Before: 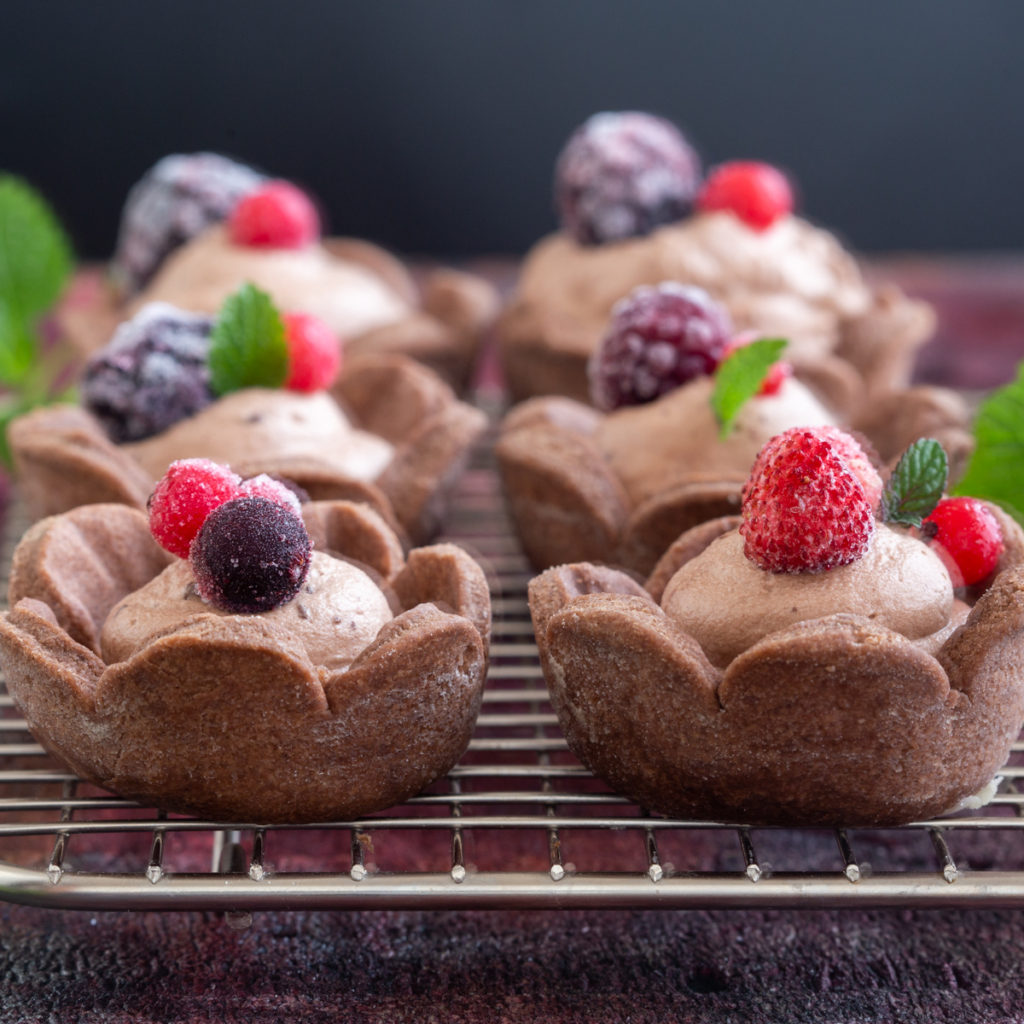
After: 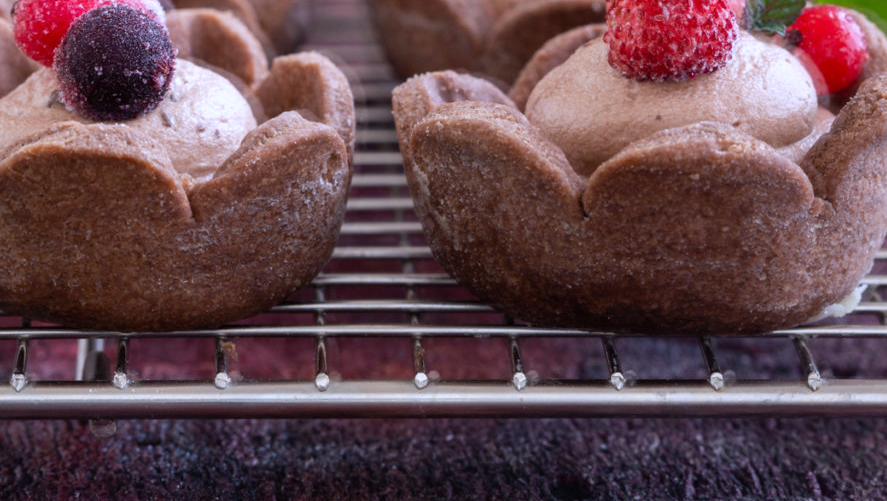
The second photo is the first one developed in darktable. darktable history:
white balance: red 0.967, blue 1.119, emerald 0.756
crop and rotate: left 13.306%, top 48.129%, bottom 2.928%
